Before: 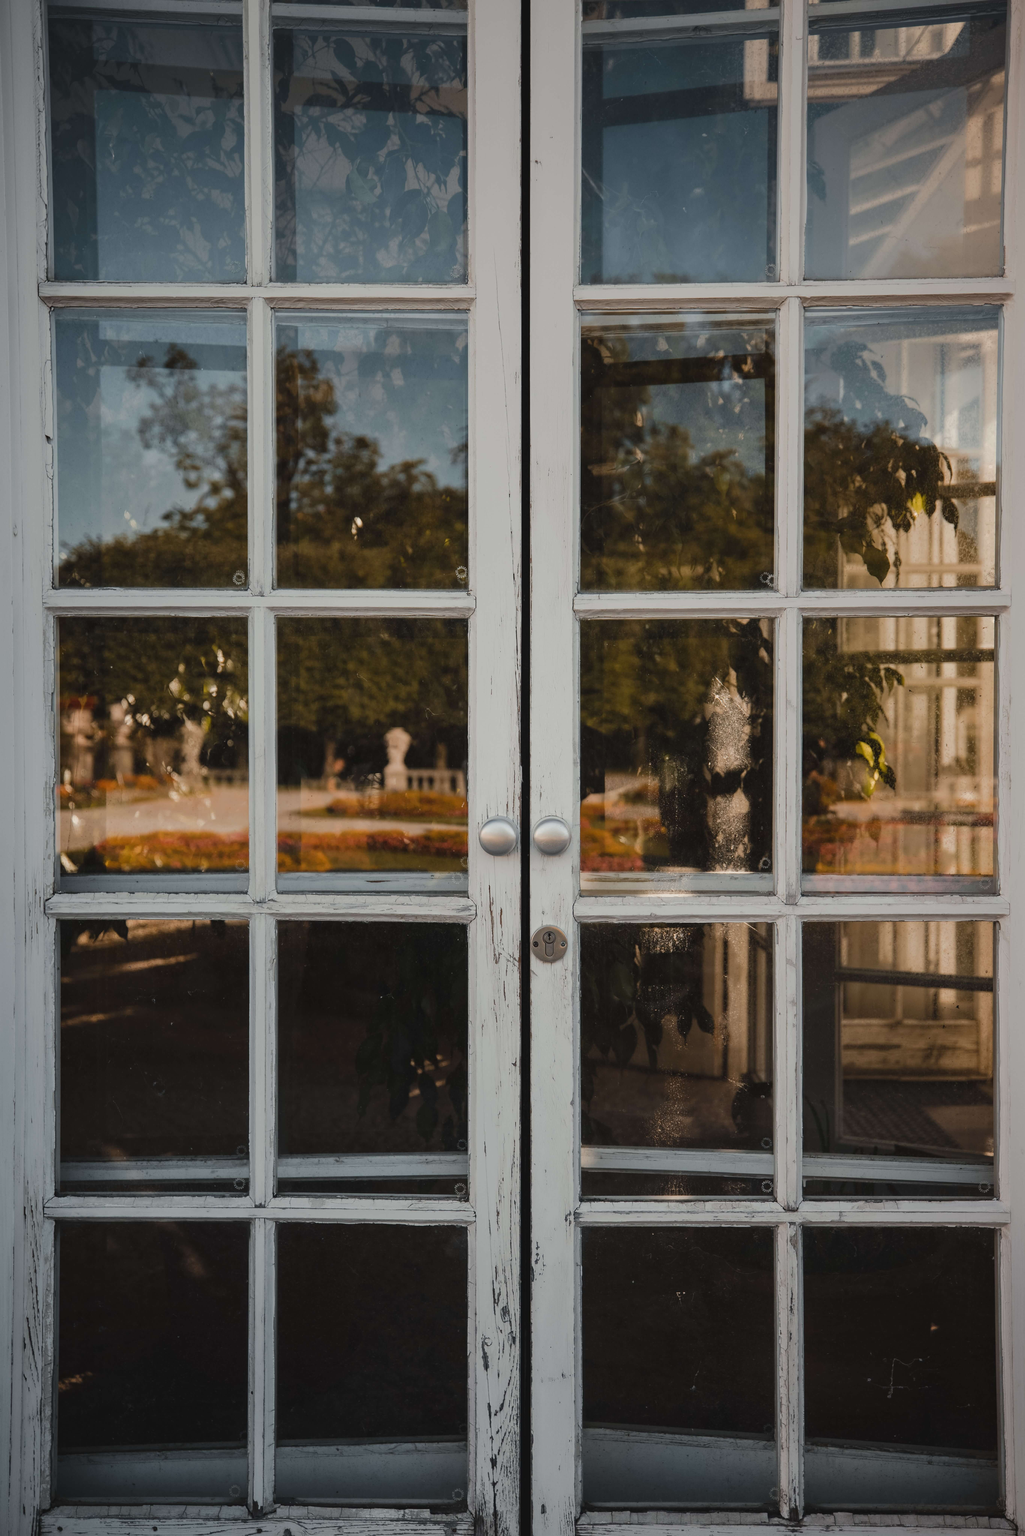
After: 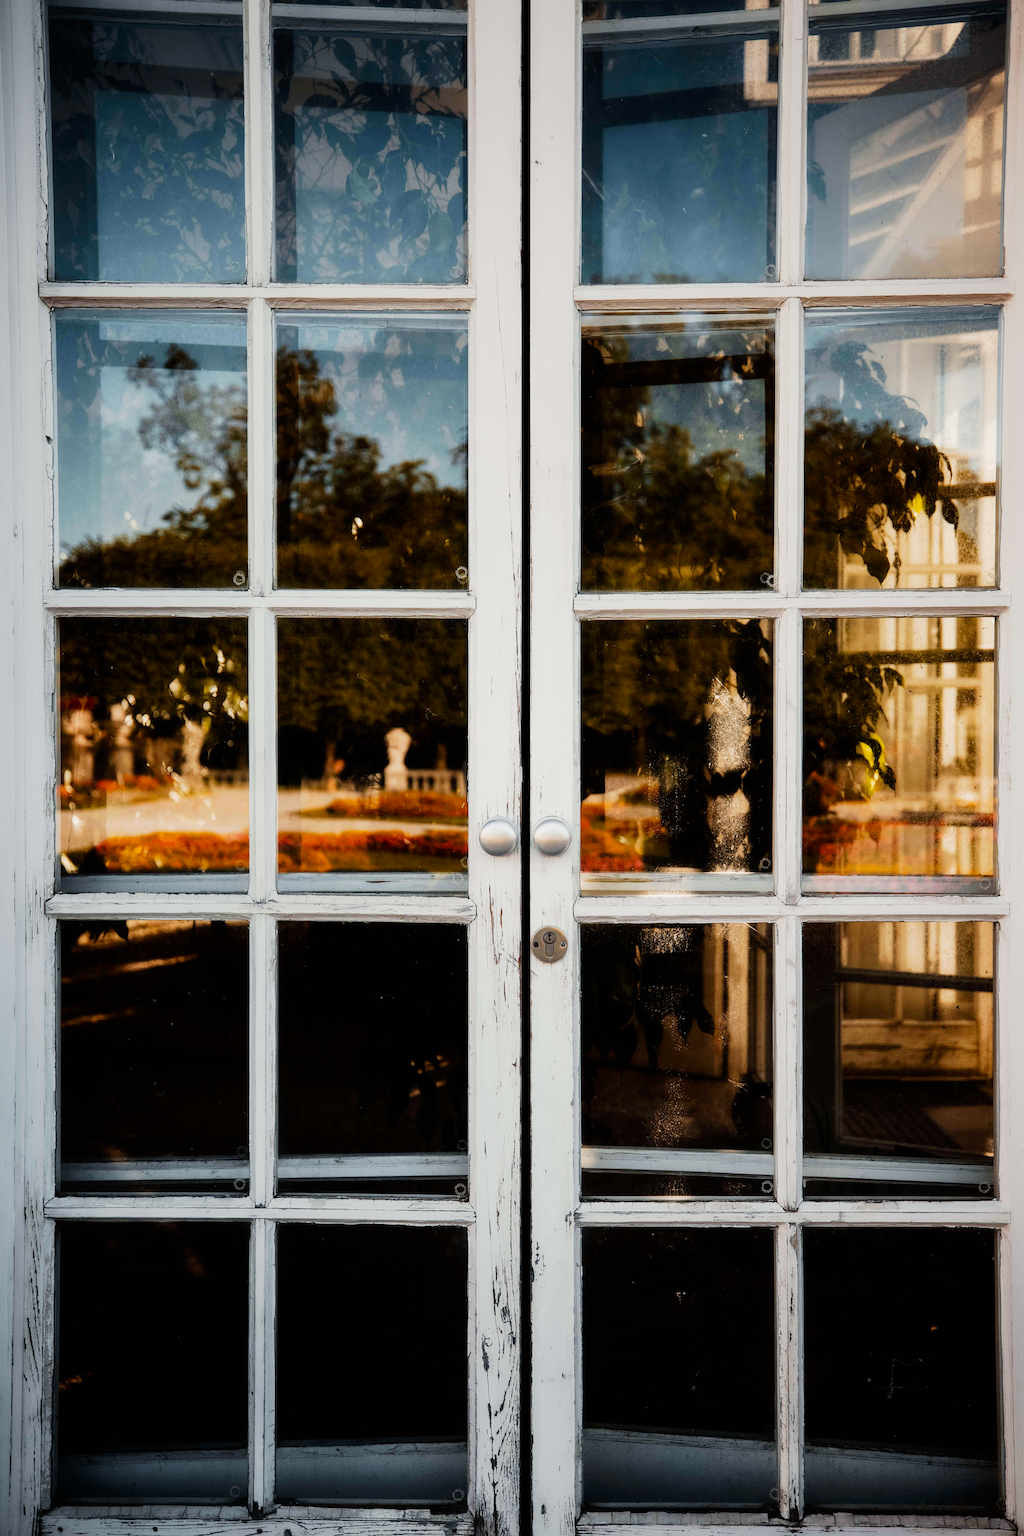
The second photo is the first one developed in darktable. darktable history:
exposure: black level correction 0.011, exposure -0.478 EV, compensate highlight preservation false
tone equalizer: on, module defaults
contrast equalizer: y [[0.5, 0.486, 0.447, 0.446, 0.489, 0.5], [0.5 ×6], [0.5 ×6], [0 ×6], [0 ×6]]
base curve: curves: ch0 [(0, 0) (0.007, 0.004) (0.027, 0.03) (0.046, 0.07) (0.207, 0.54) (0.442, 0.872) (0.673, 0.972) (1, 1)], preserve colors none
